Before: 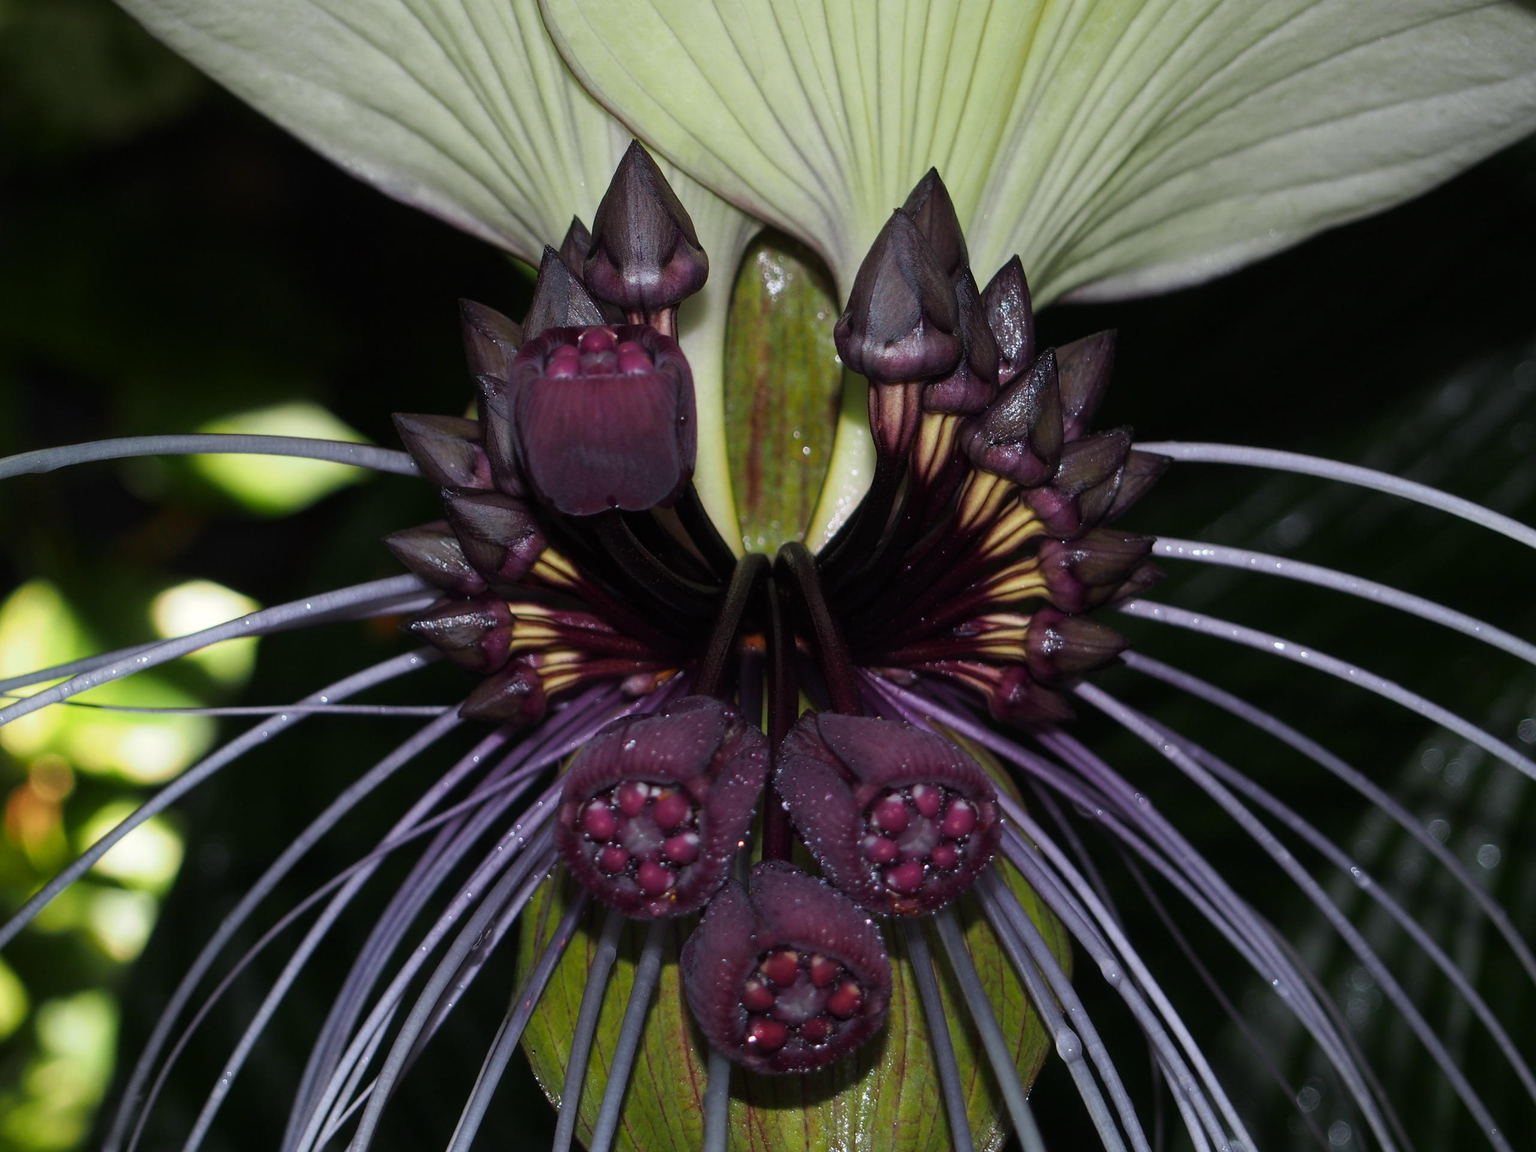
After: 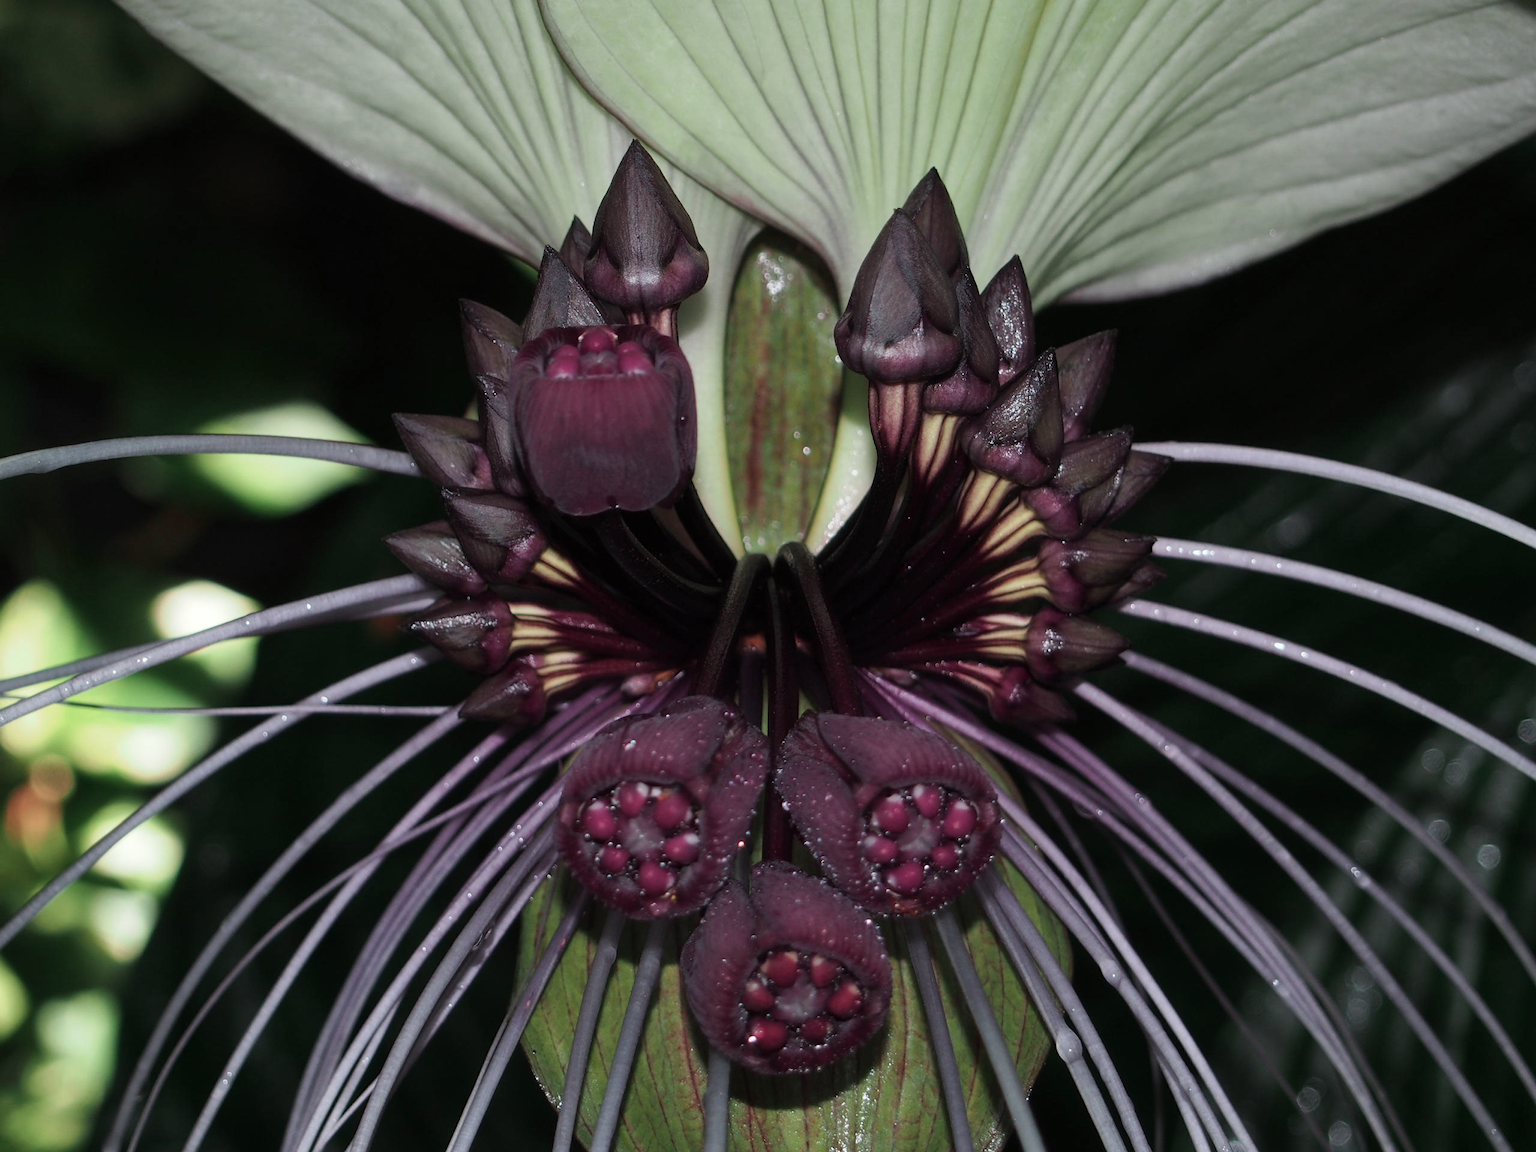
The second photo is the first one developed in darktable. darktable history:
shadows and highlights: shadows 25, highlights -48, soften with gaussian
color contrast: blue-yellow contrast 0.62
